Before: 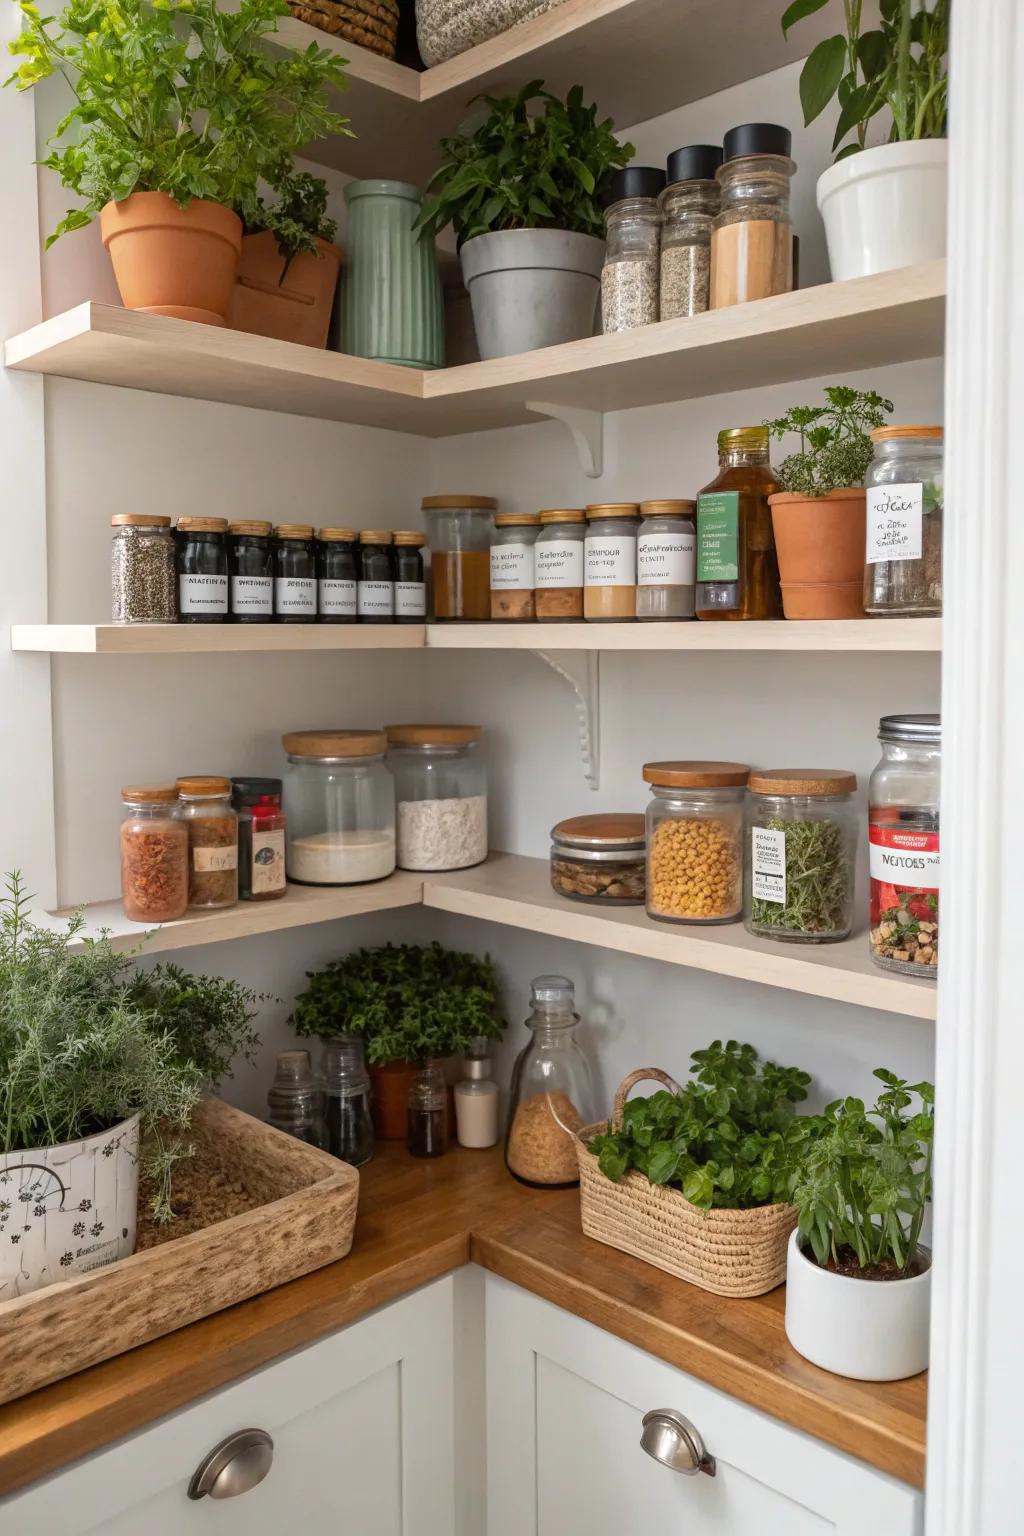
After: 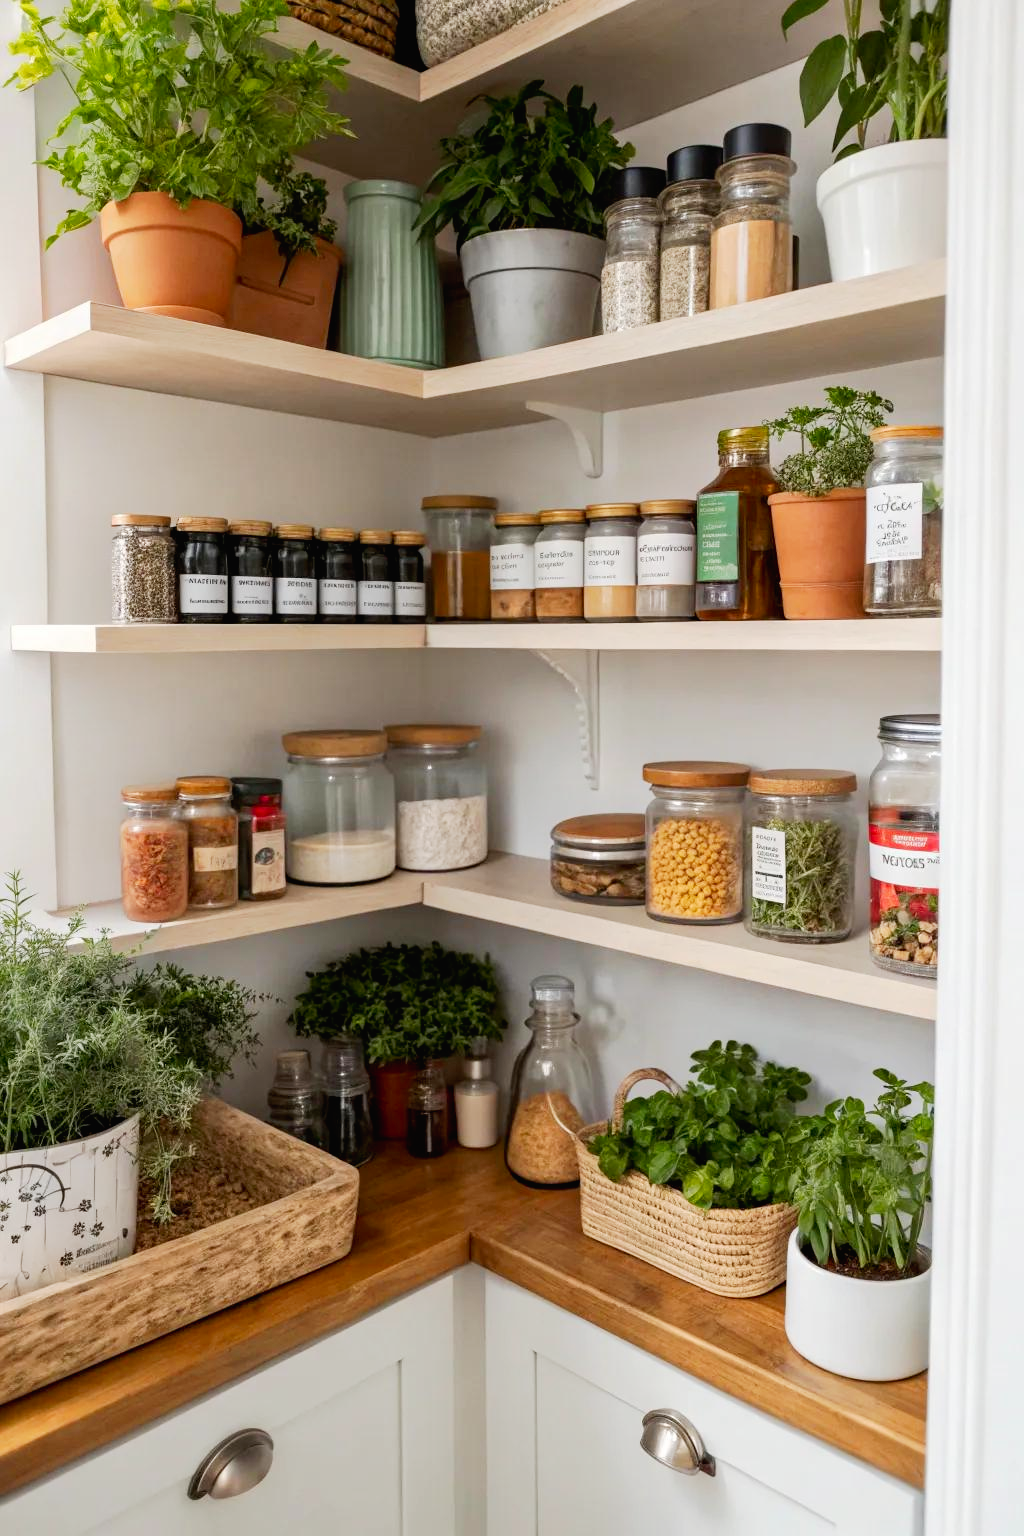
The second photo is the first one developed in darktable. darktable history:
tone curve: curves: ch0 [(0, 0.013) (0.054, 0.018) (0.205, 0.191) (0.289, 0.292) (0.39, 0.424) (0.493, 0.551) (0.666, 0.743) (0.795, 0.841) (1, 0.998)]; ch1 [(0, 0) (0.385, 0.343) (0.439, 0.415) (0.494, 0.495) (0.501, 0.501) (0.51, 0.509) (0.548, 0.554) (0.586, 0.601) (0.66, 0.687) (0.783, 0.804) (1, 1)]; ch2 [(0, 0) (0.304, 0.31) (0.403, 0.399) (0.441, 0.428) (0.47, 0.469) (0.498, 0.496) (0.524, 0.538) (0.566, 0.579) (0.633, 0.665) (0.7, 0.711) (1, 1)], preserve colors none
